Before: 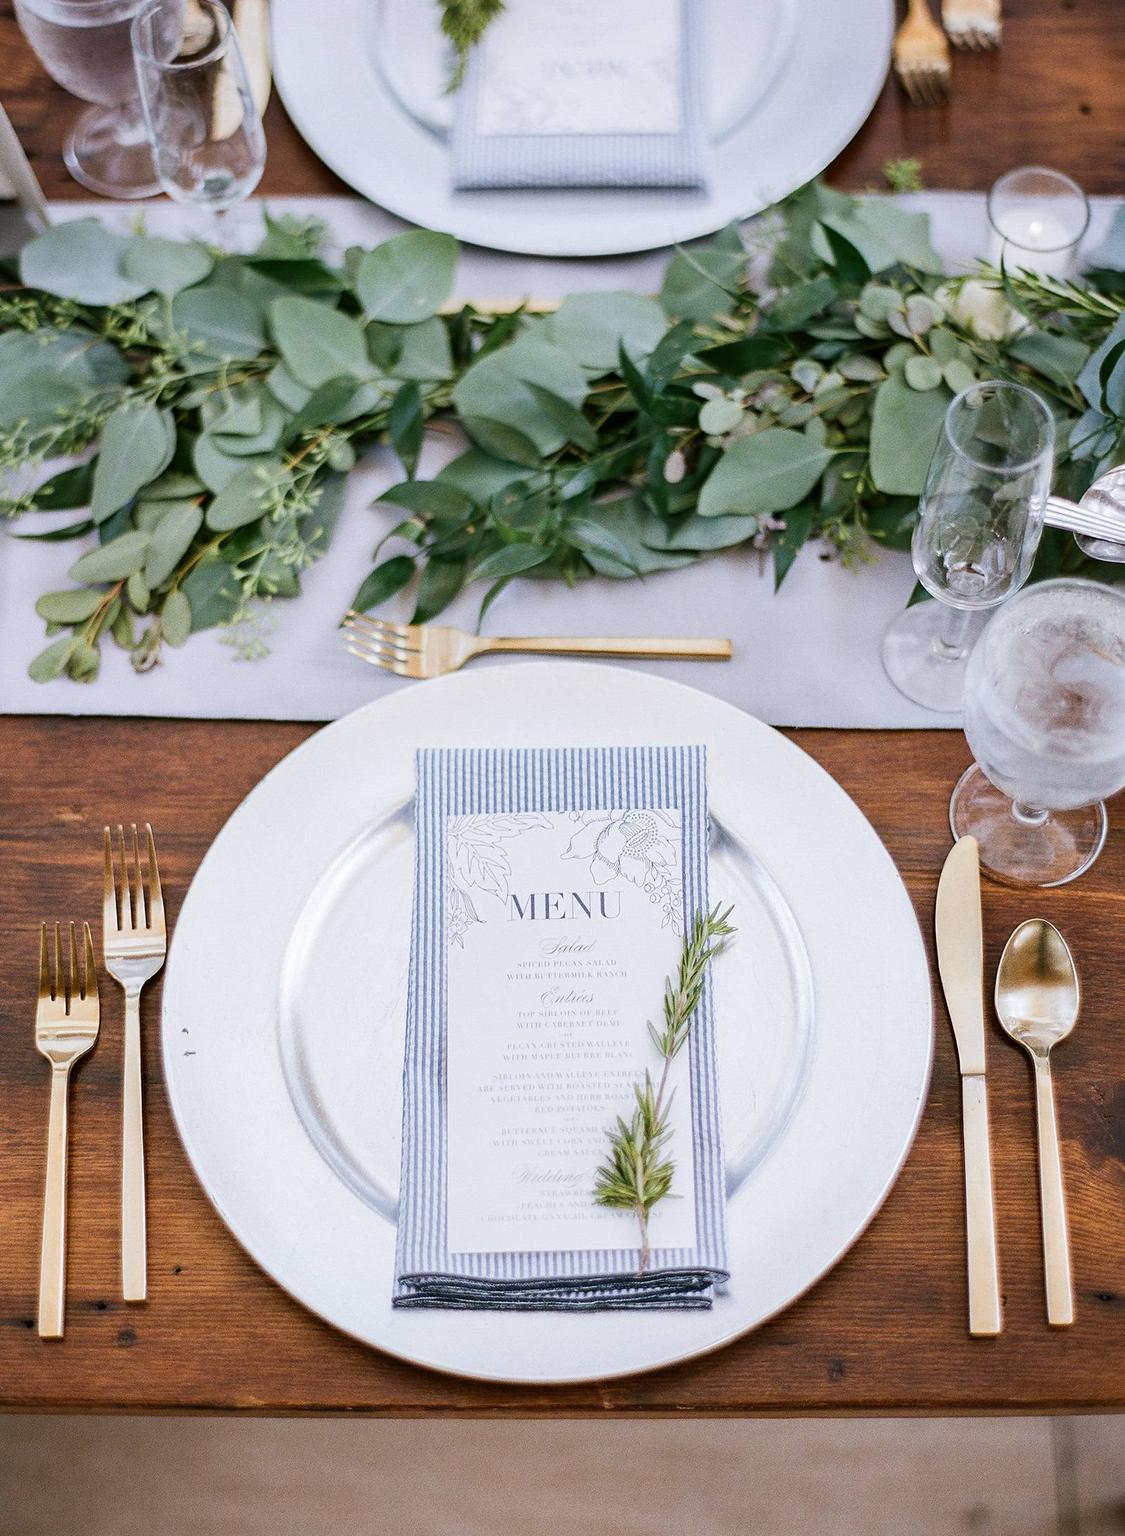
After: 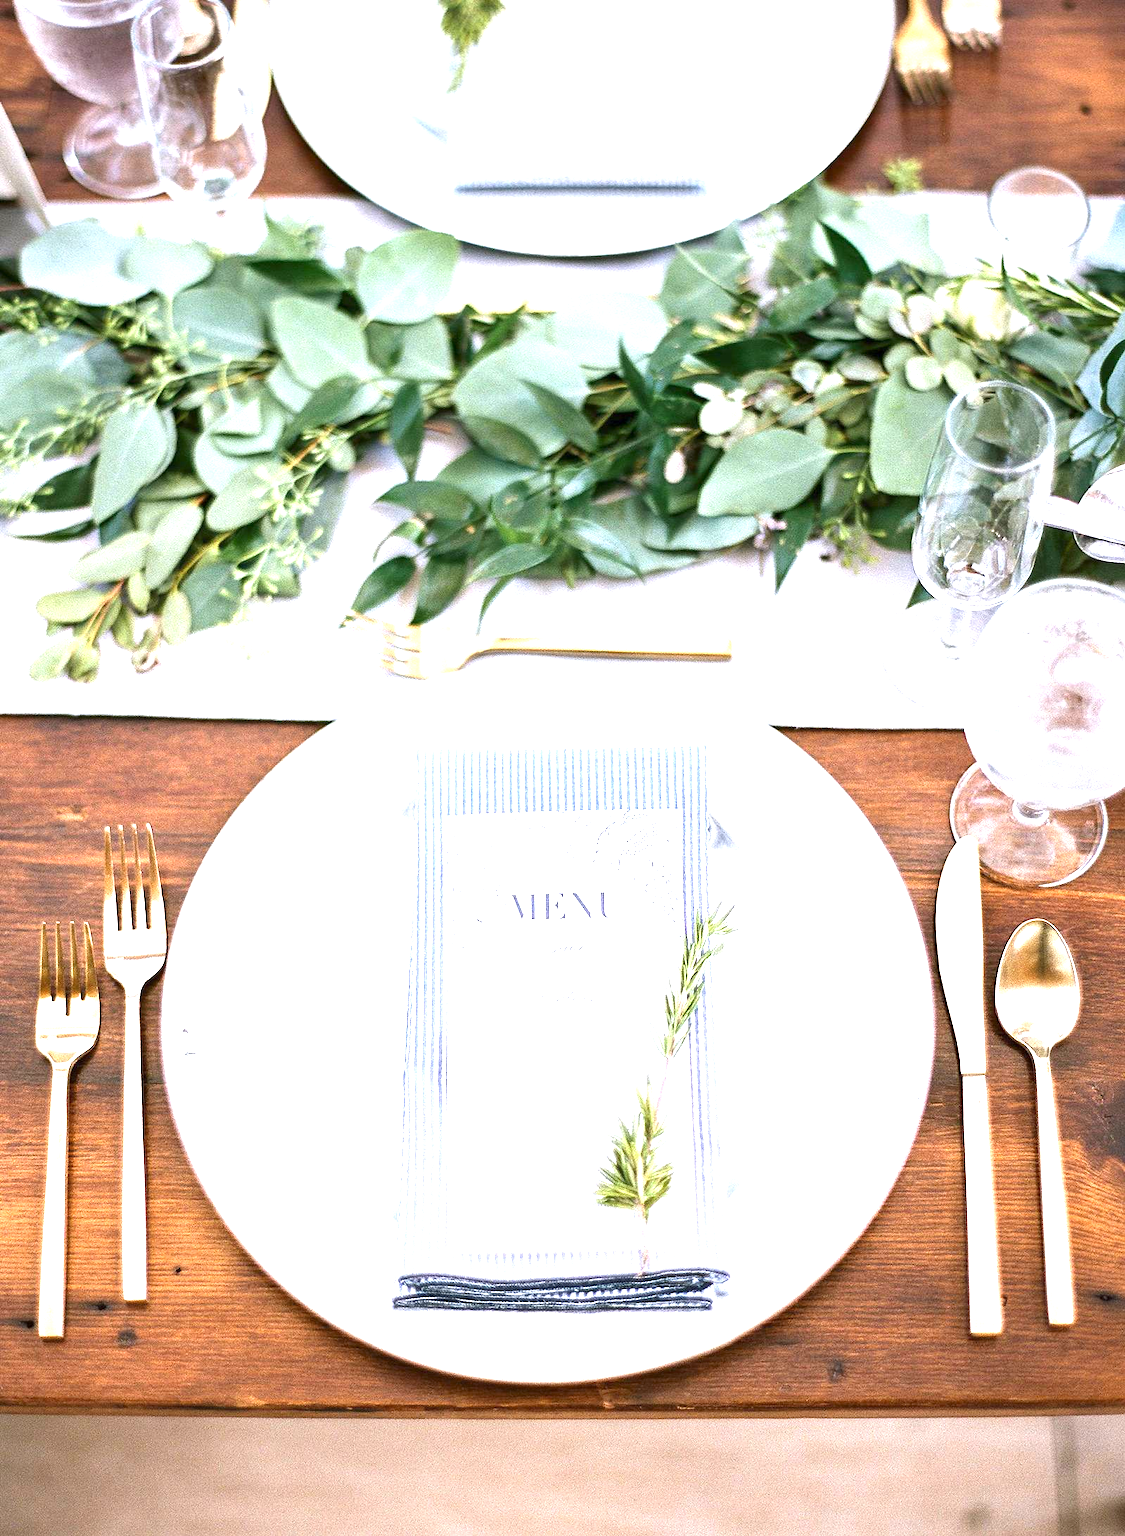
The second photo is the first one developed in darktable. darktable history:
exposure: exposure 1.506 EV, compensate exposure bias true, compensate highlight preservation false
